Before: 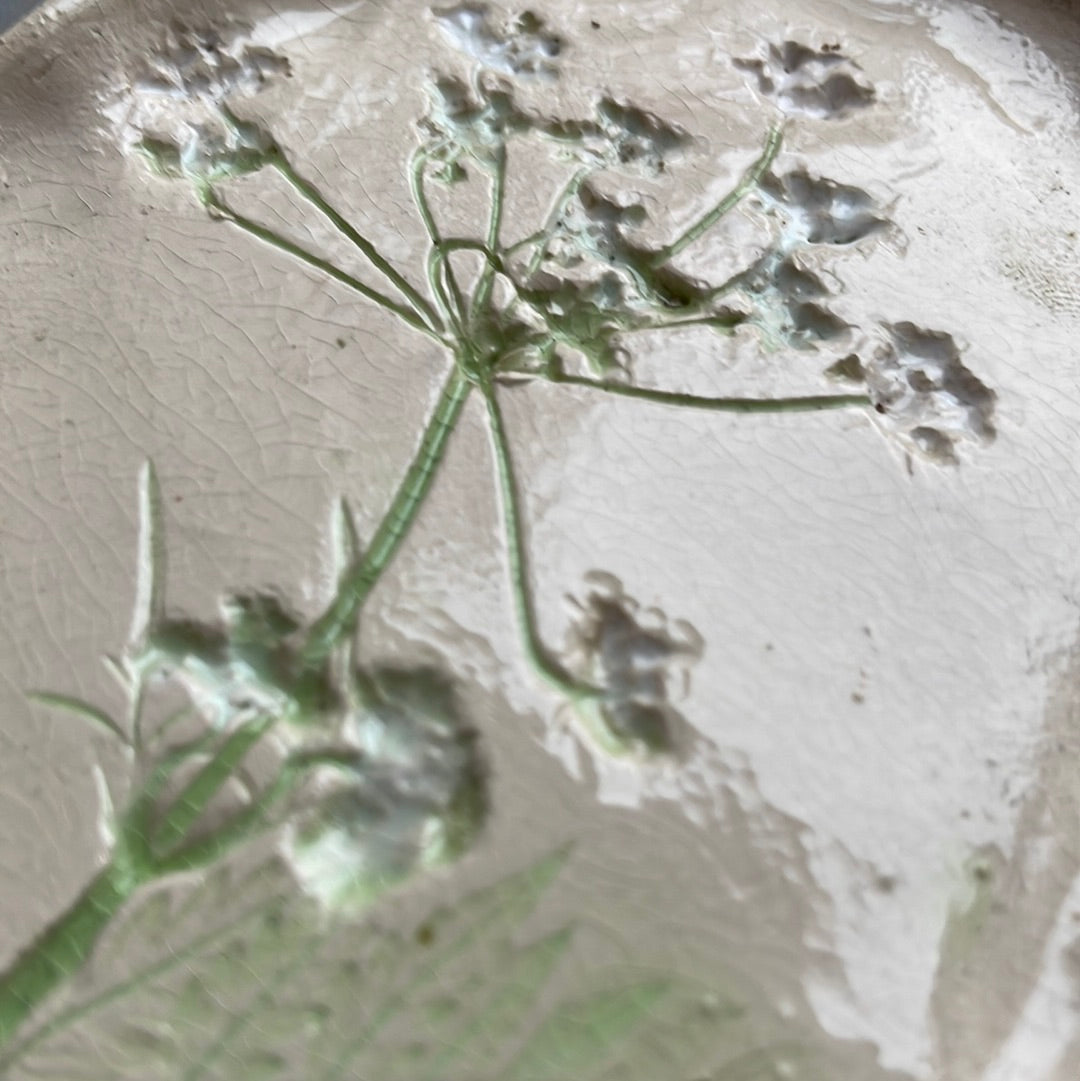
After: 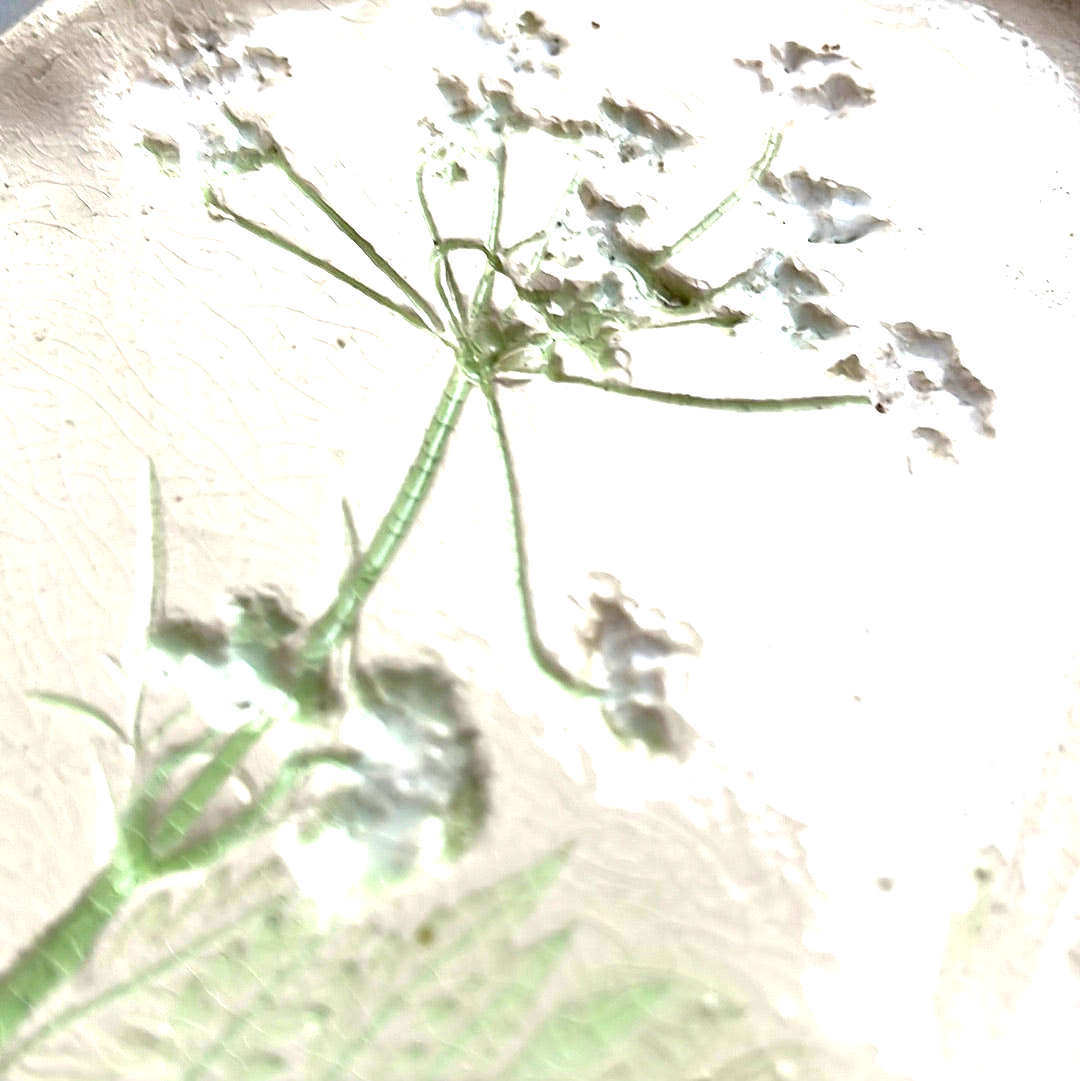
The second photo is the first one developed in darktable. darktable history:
exposure: black level correction 0, exposure 1.48 EV, compensate exposure bias true, compensate highlight preservation false
sharpen: on, module defaults
